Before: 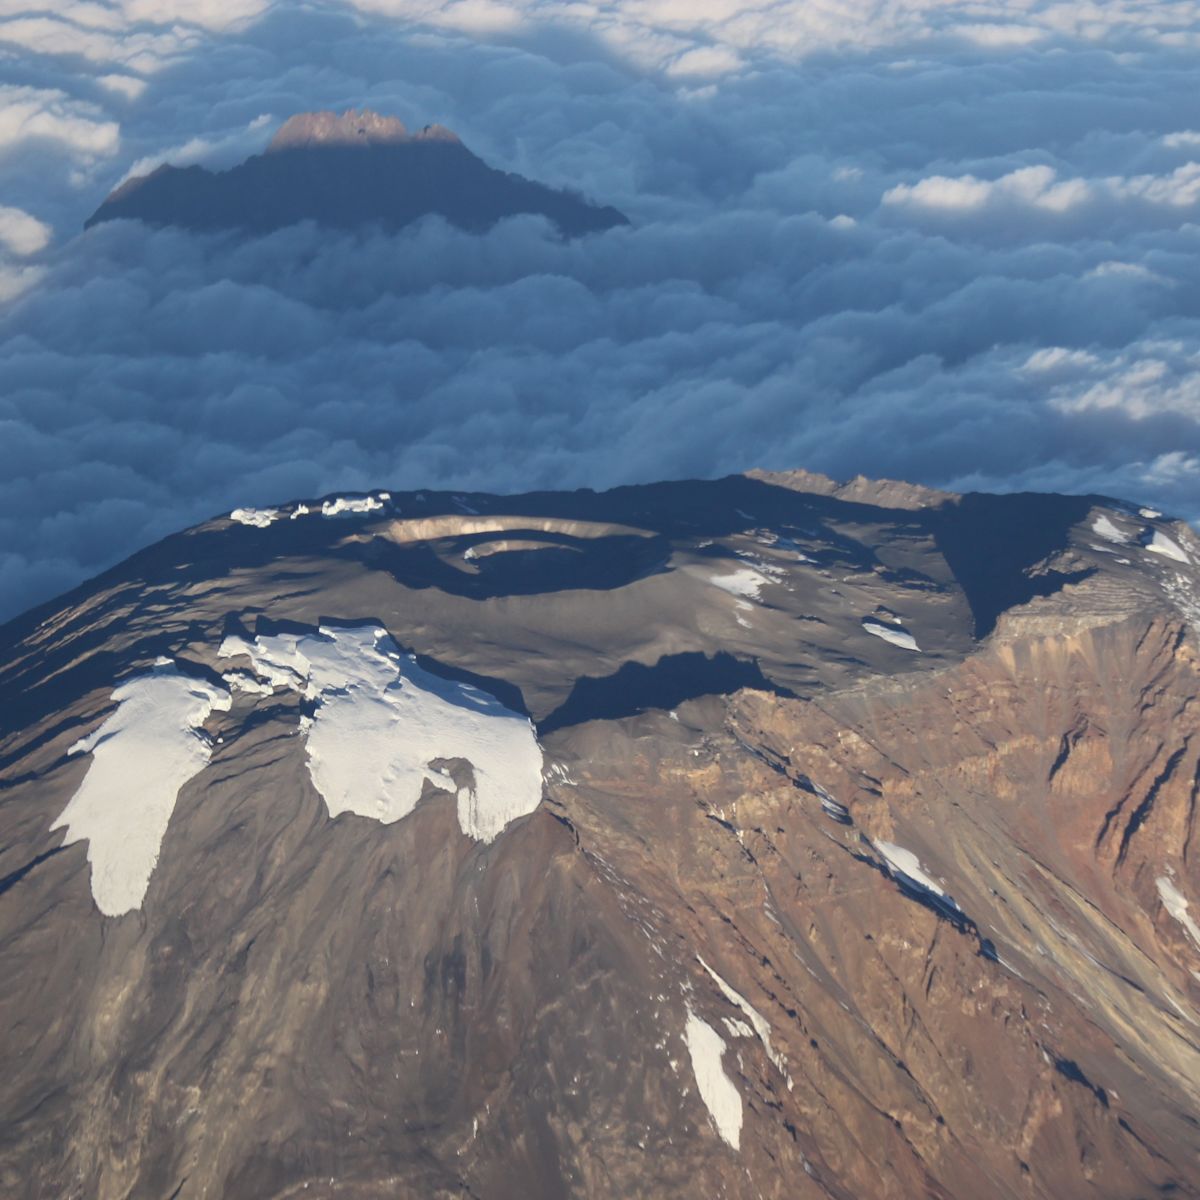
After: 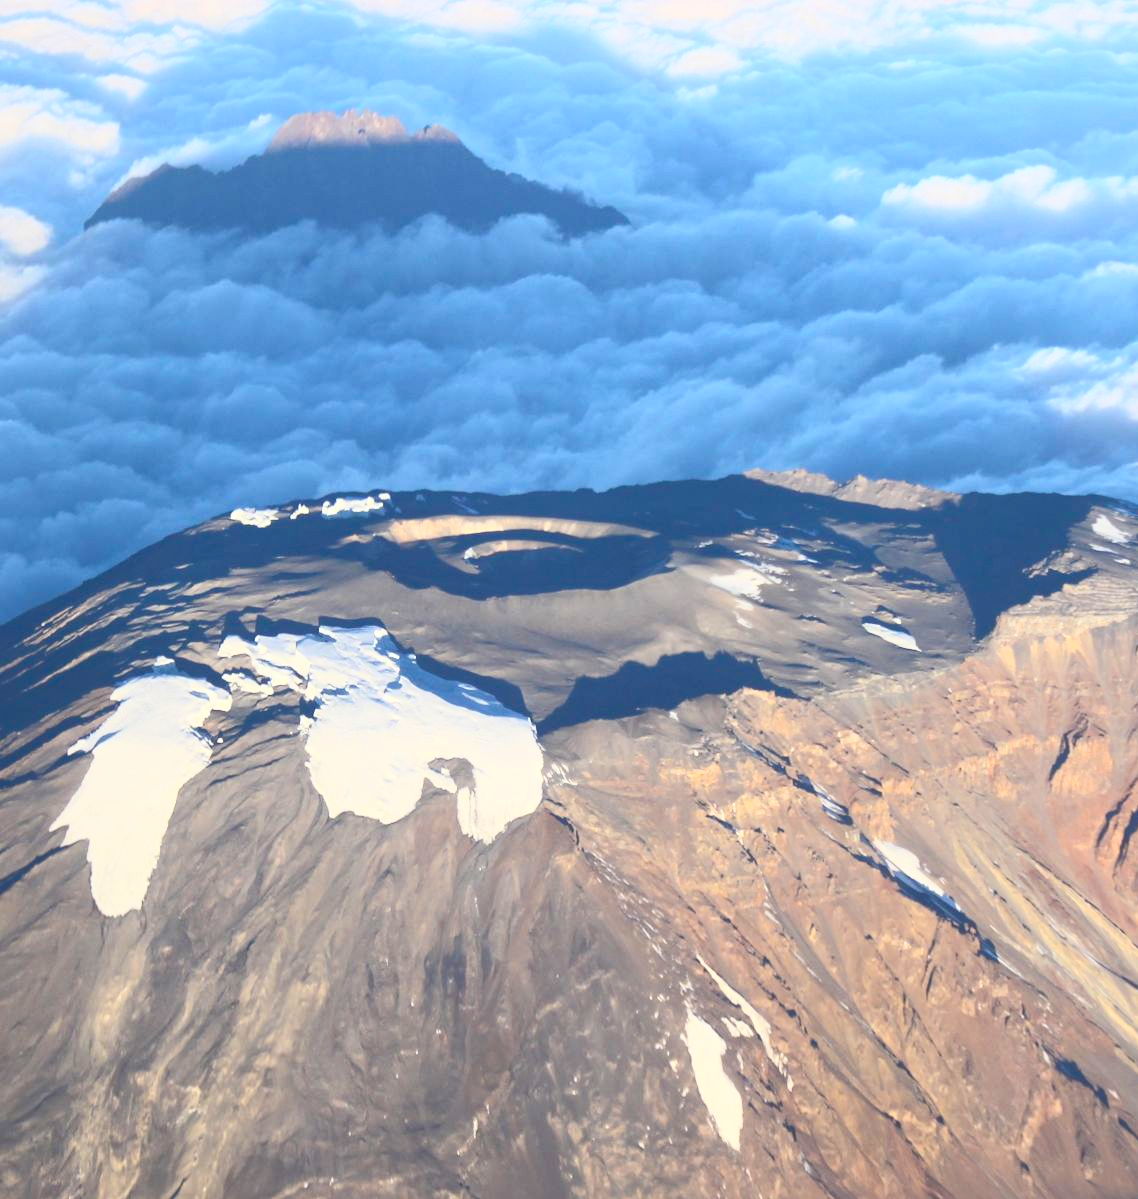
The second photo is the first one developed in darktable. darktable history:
crop and rotate: right 5.167%
color zones: curves: ch0 [(0.068, 0.464) (0.25, 0.5) (0.48, 0.508) (0.75, 0.536) (0.886, 0.476) (0.967, 0.456)]; ch1 [(0.066, 0.456) (0.25, 0.5) (0.616, 0.508) (0.746, 0.56) (0.934, 0.444)]
color balance rgb: linear chroma grading › global chroma 15%, perceptual saturation grading › global saturation 30%
contrast brightness saturation: contrast 0.39, brightness 0.53
